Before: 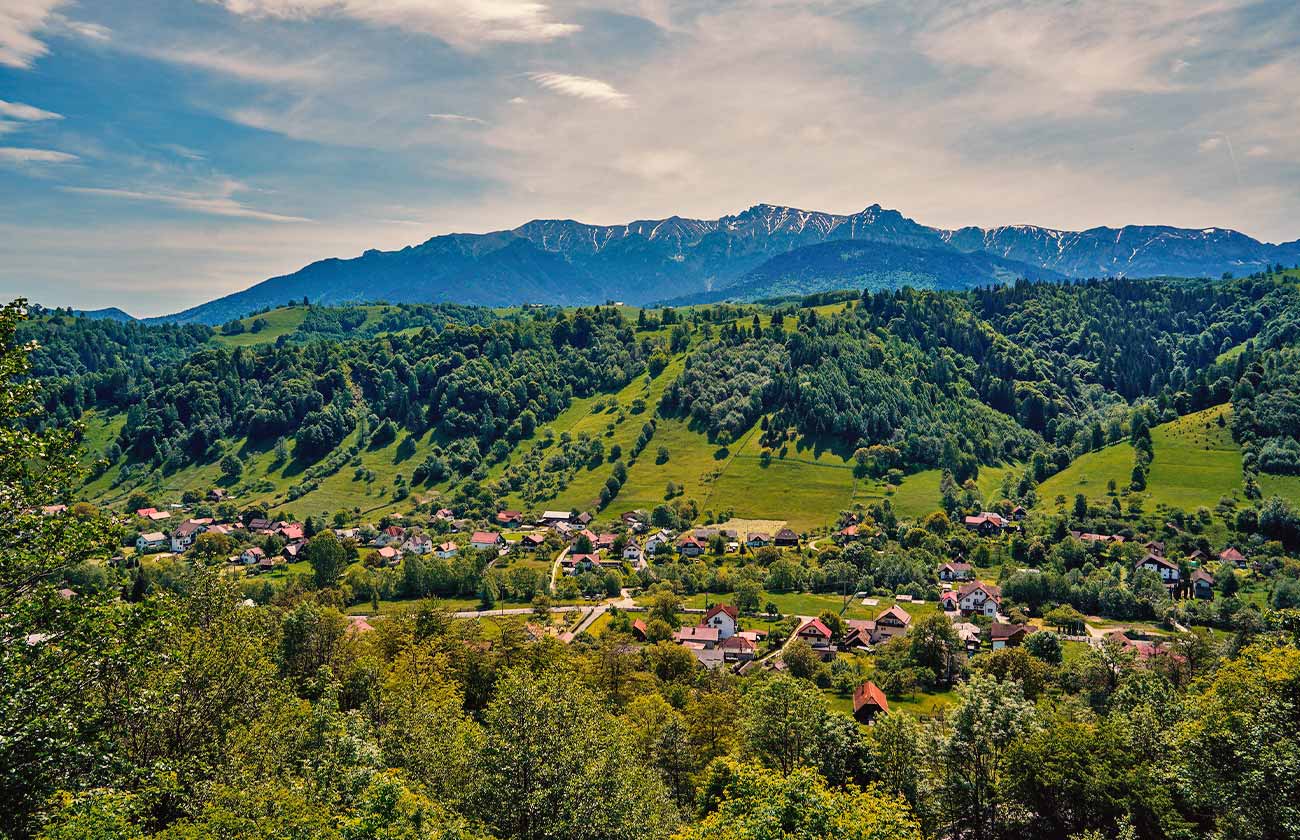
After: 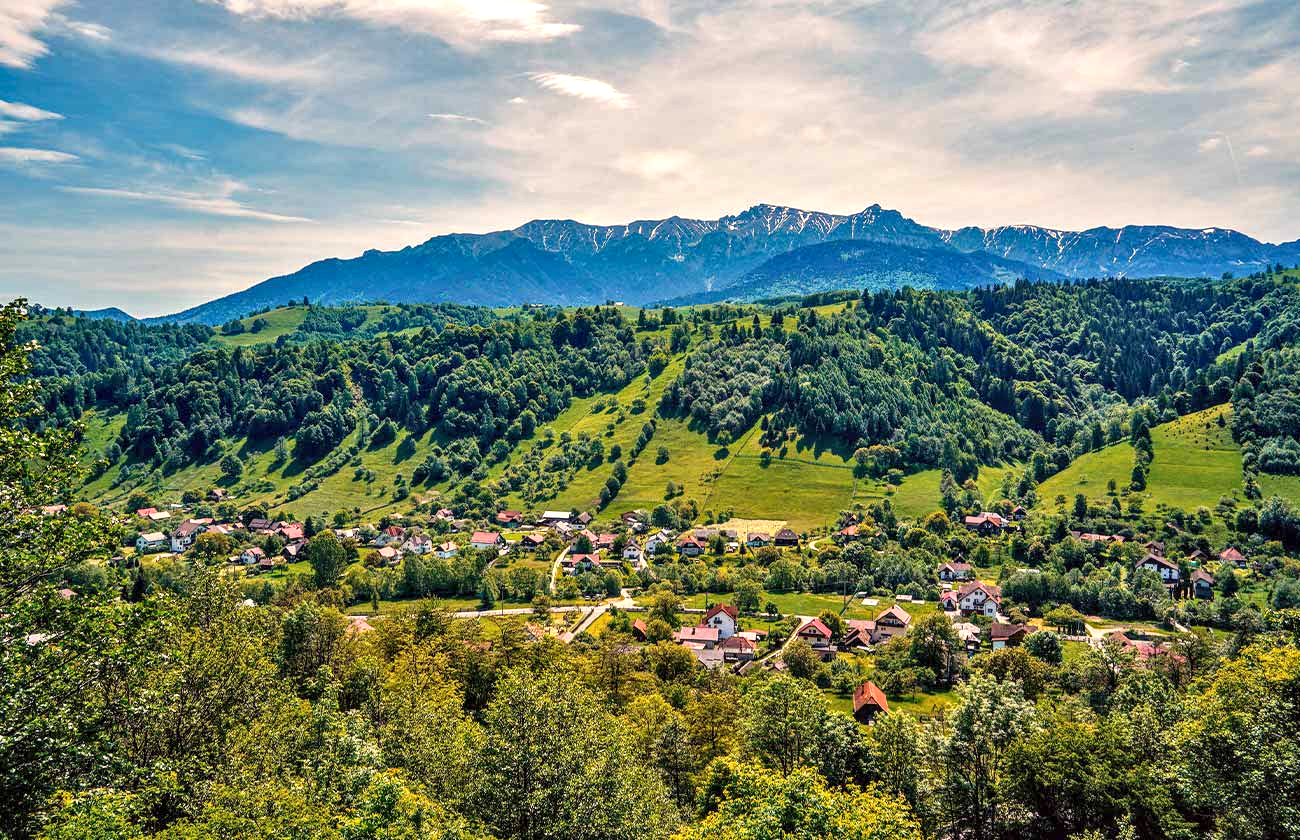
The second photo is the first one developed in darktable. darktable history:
exposure: black level correction 0.001, exposure 0.5 EV, compensate highlight preservation false
local contrast: detail 130%
